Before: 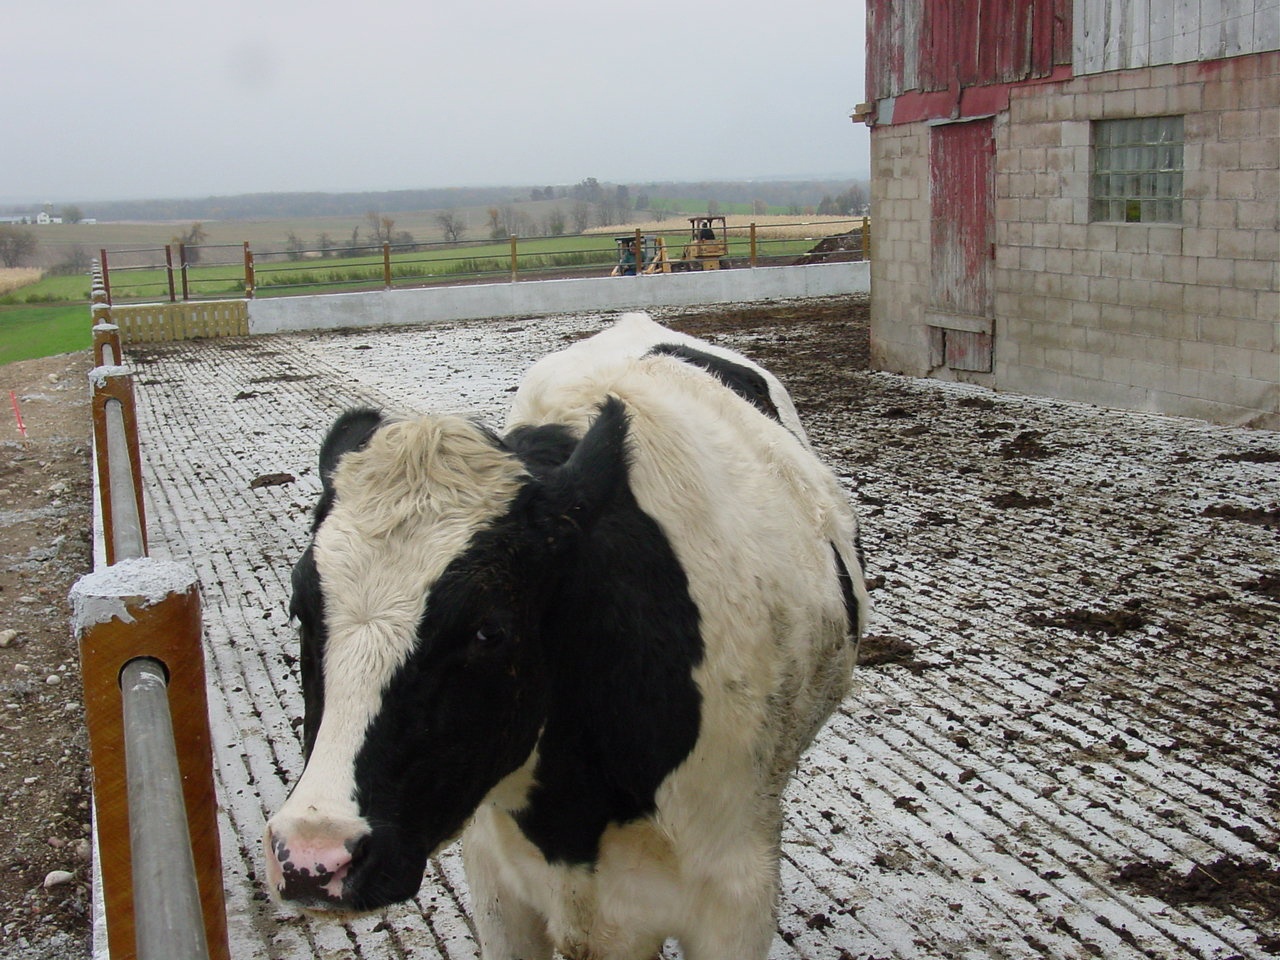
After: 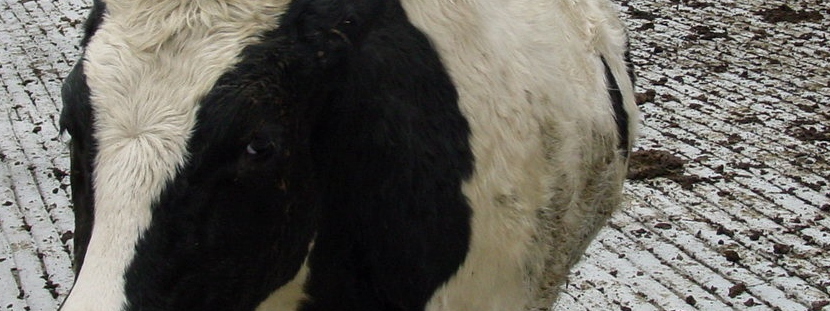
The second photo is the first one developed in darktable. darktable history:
local contrast: highlights 103%, shadows 98%, detail 119%, midtone range 0.2
crop: left 17.978%, top 50.721%, right 17.157%, bottom 16.832%
